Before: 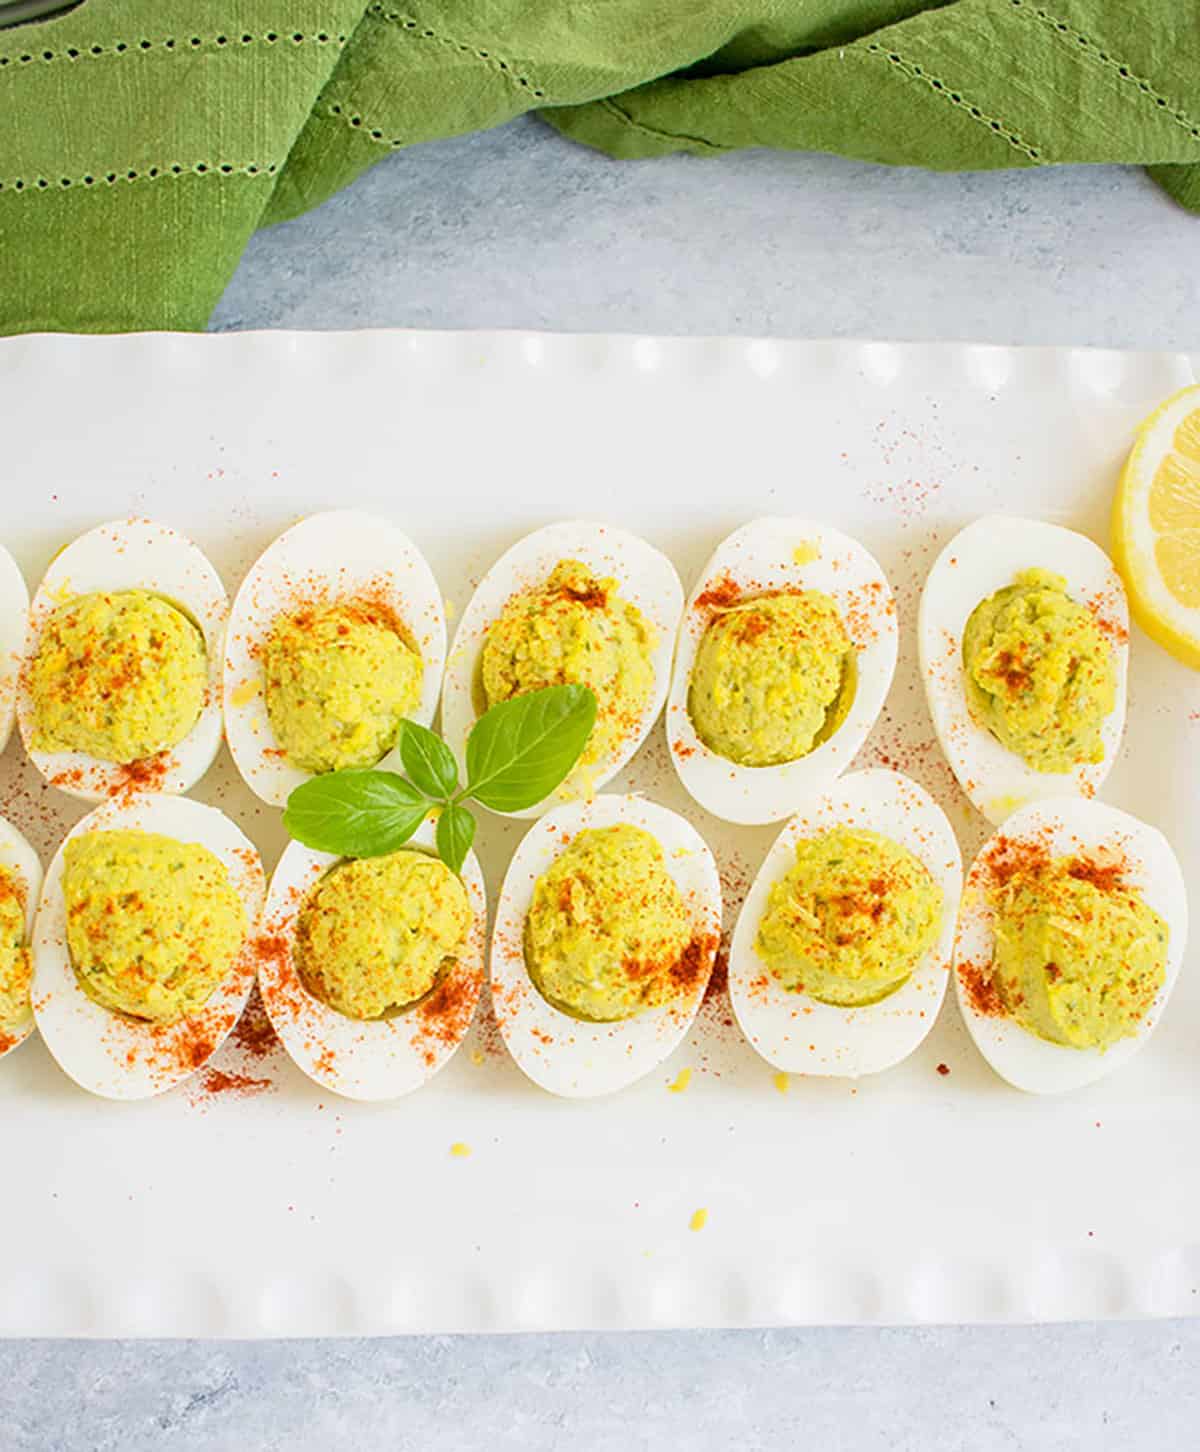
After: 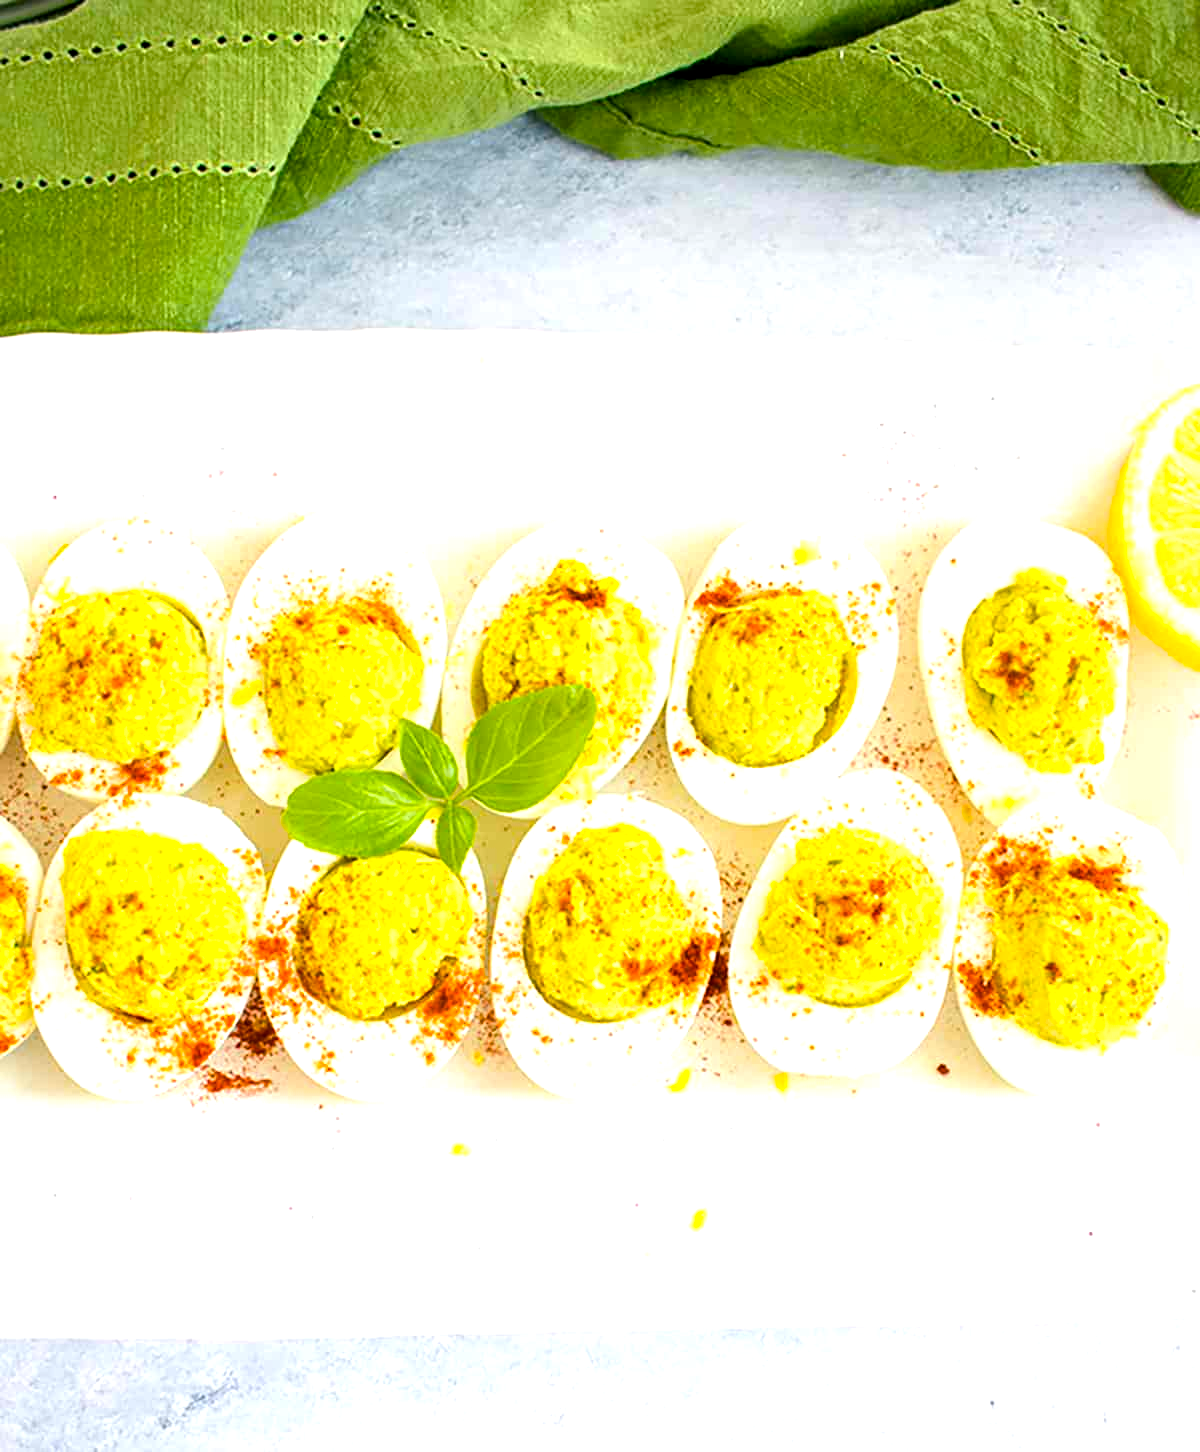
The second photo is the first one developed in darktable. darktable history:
exposure: black level correction 0.005, exposure 0.016 EV, compensate highlight preservation false
tone equalizer: -8 EV -0.714 EV, -7 EV -0.697 EV, -6 EV -0.589 EV, -5 EV -0.397 EV, -3 EV 0.371 EV, -2 EV 0.6 EV, -1 EV 0.68 EV, +0 EV 0.731 EV, edges refinement/feathering 500, mask exposure compensation -1.57 EV, preserve details guided filter
color balance rgb: shadows lift › luminance -8.107%, shadows lift › chroma 2.387%, shadows lift › hue 168.17°, perceptual saturation grading › global saturation 25.676%
